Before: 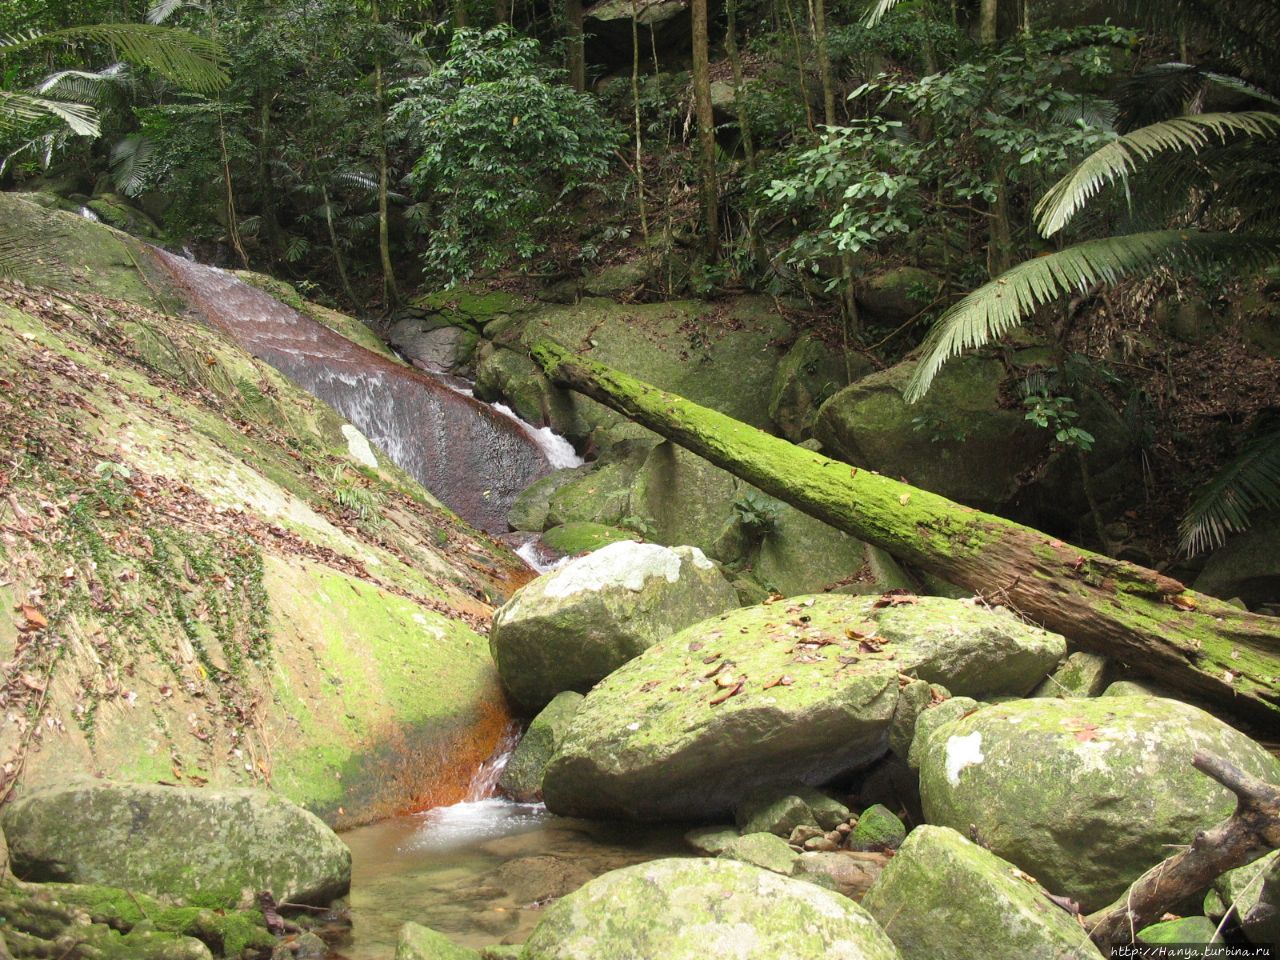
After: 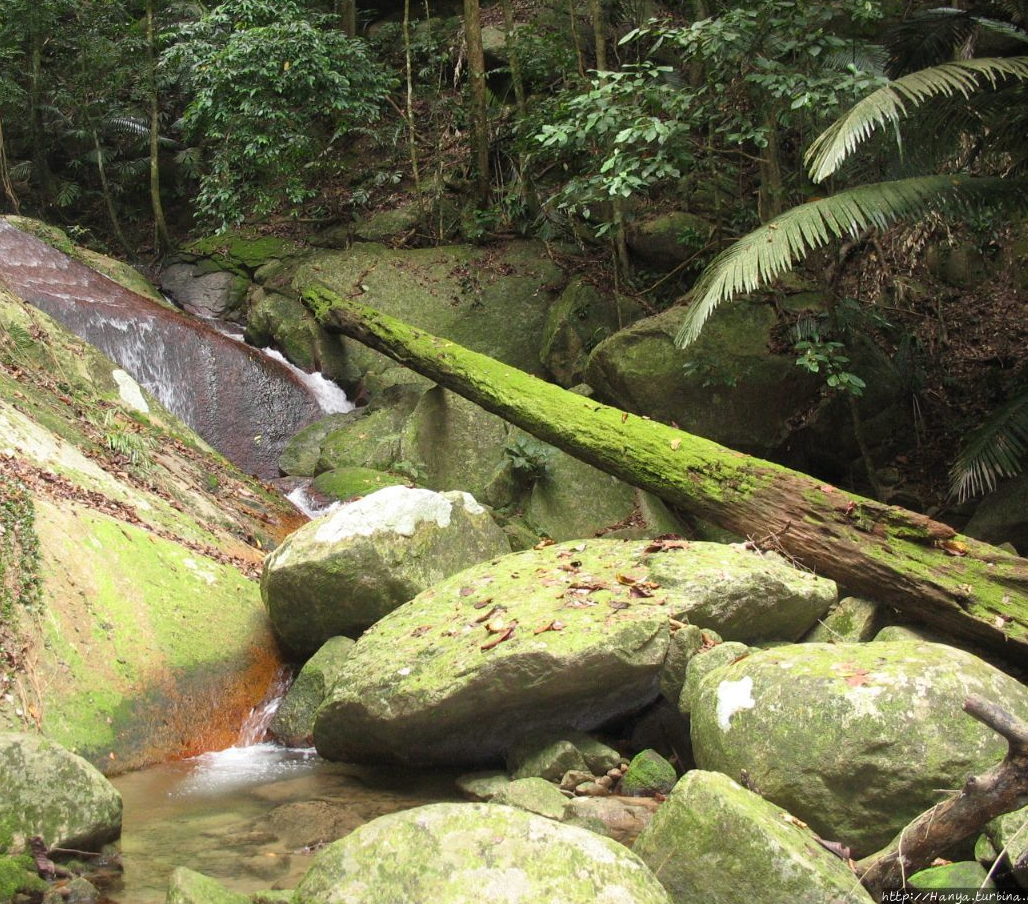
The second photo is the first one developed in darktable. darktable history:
crop and rotate: left 17.964%, top 5.809%, right 1.668%
